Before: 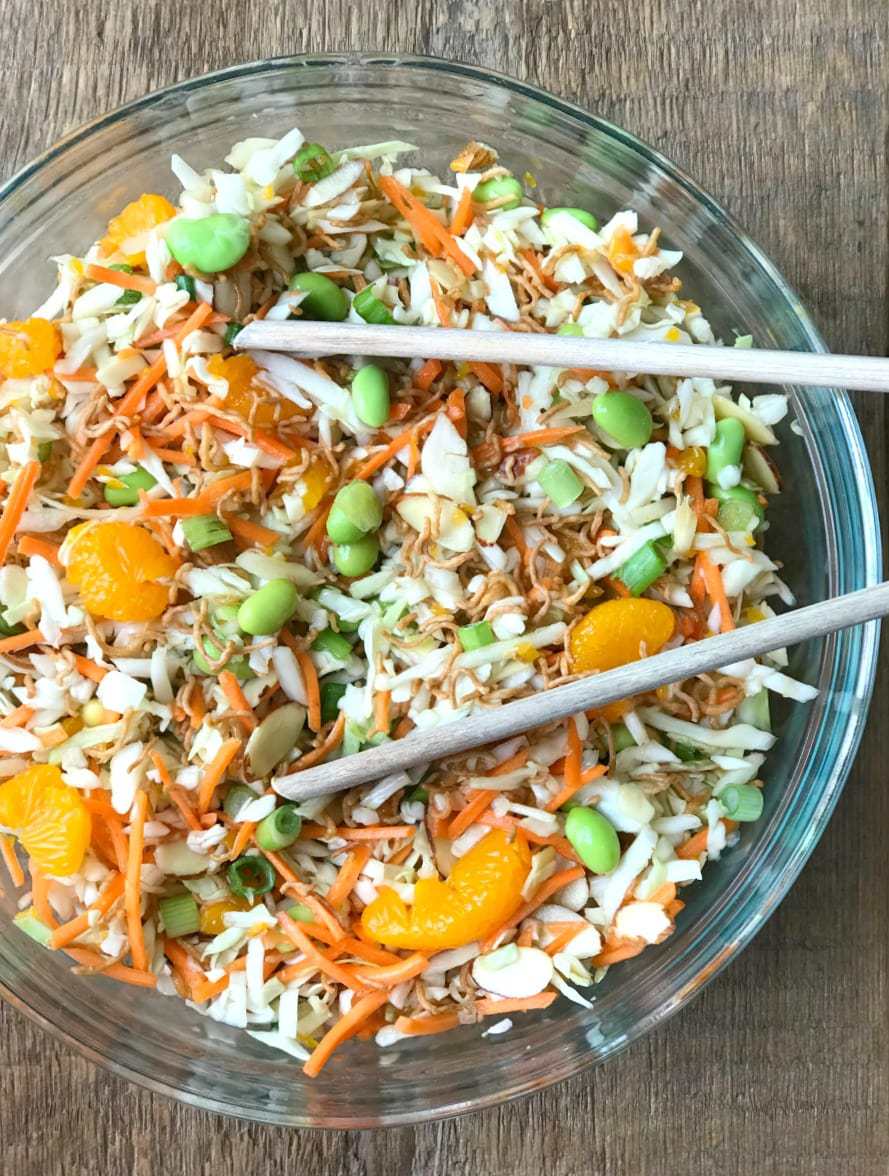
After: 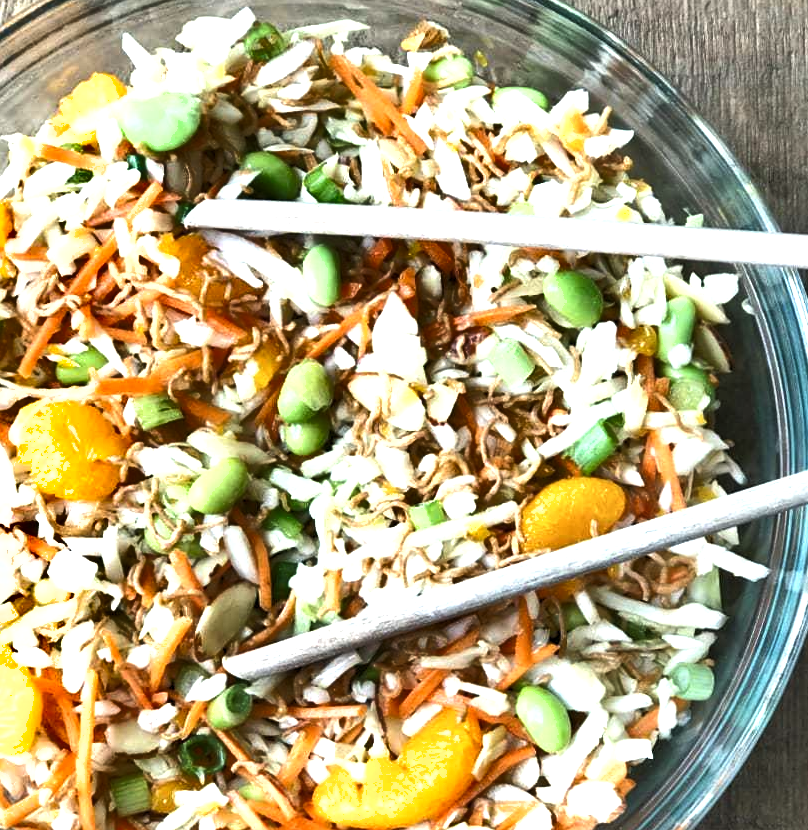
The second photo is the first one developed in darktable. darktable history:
exposure: exposure 0.493 EV, compensate highlight preservation false
crop: left 5.541%, top 10.361%, right 3.552%, bottom 19.044%
tone equalizer: edges refinement/feathering 500, mask exposure compensation -1.57 EV, preserve details no
shadows and highlights: shadows 43.7, white point adjustment -1.45, soften with gaussian
levels: black 0.031%, levels [0.052, 0.496, 0.908]
color correction: highlights b* 0.053, saturation 0.817
